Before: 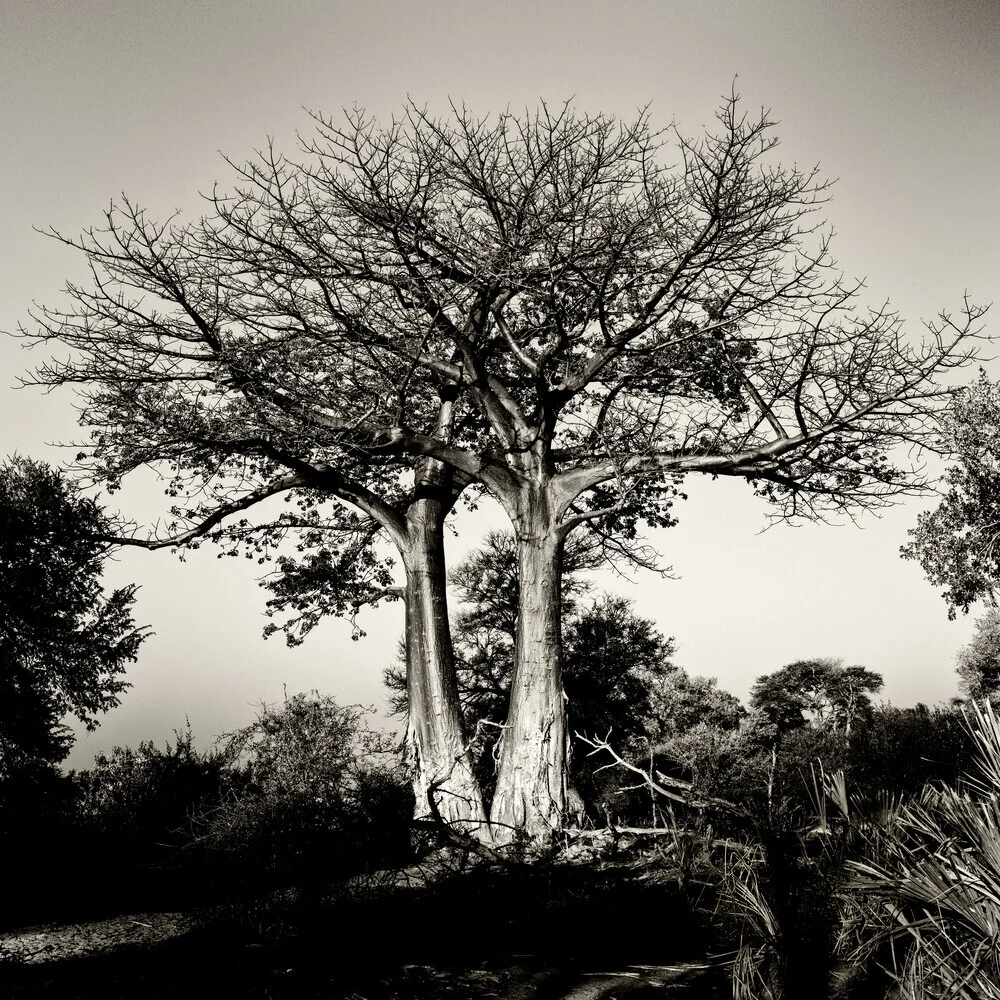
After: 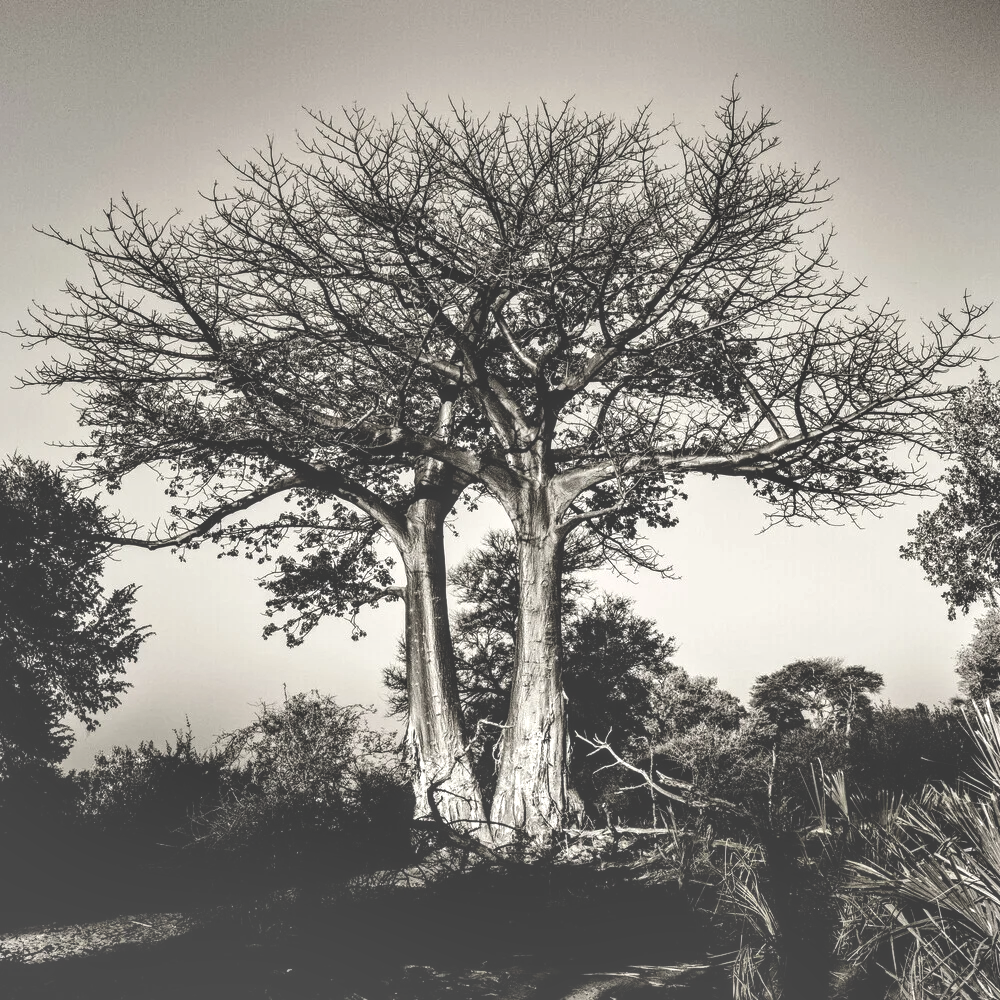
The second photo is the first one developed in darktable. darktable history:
exposure: black level correction -0.041, exposure 0.064 EV, compensate highlight preservation false
local contrast: detail 130%
shadows and highlights: shadows 53, soften with gaussian
